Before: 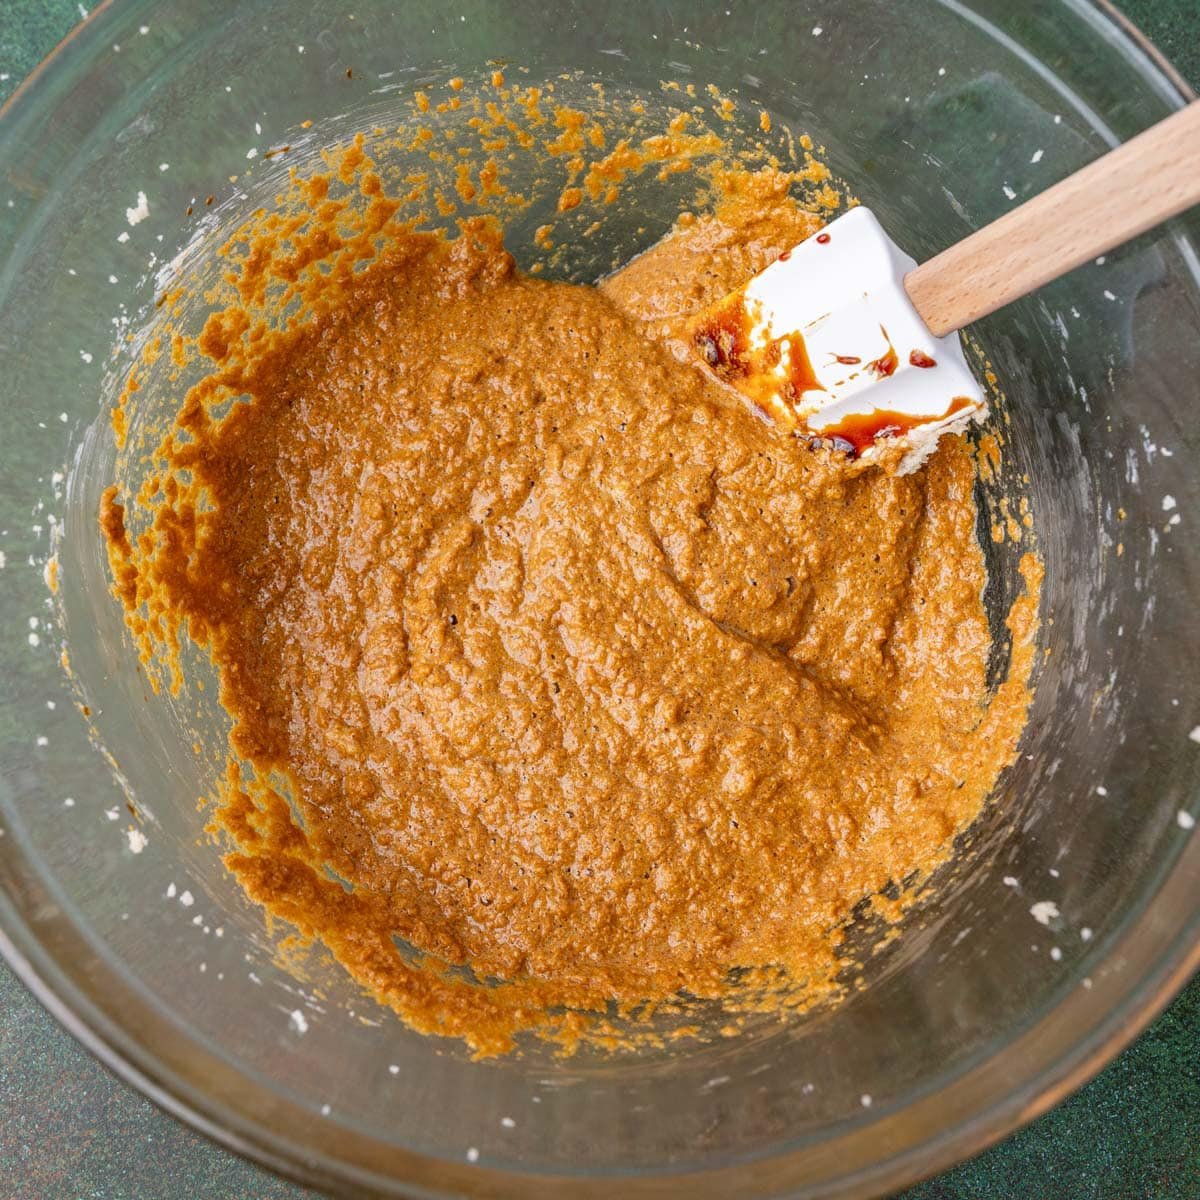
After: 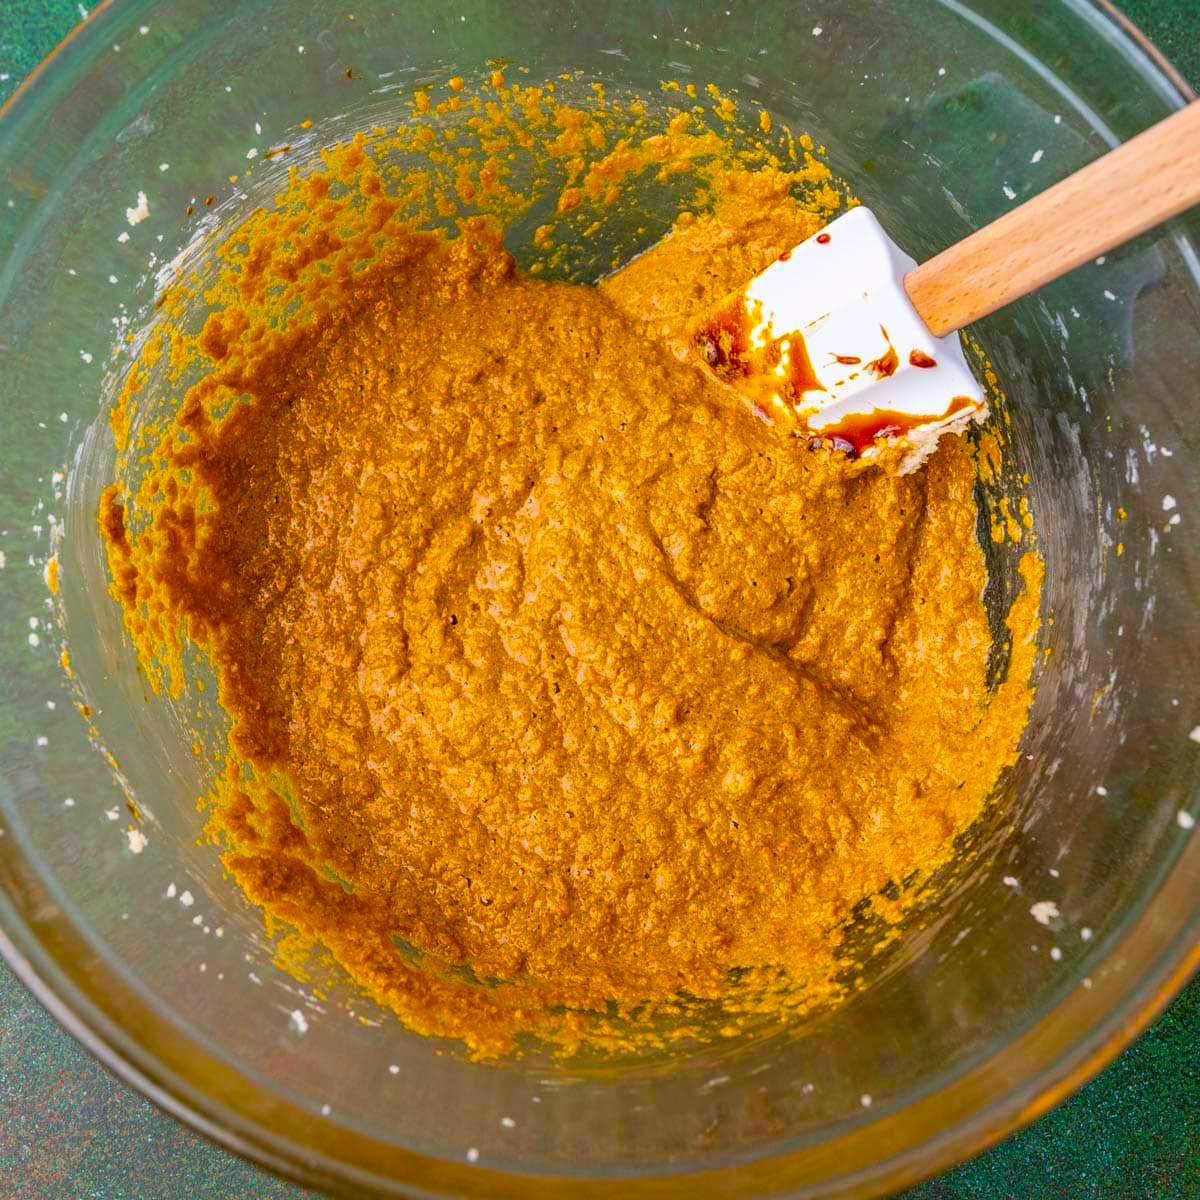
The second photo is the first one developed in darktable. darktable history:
color balance rgb: shadows lift › chroma 0.831%, shadows lift › hue 110.1°, linear chroma grading › global chroma 49.867%, perceptual saturation grading › global saturation 25.555%, global vibrance 20%
